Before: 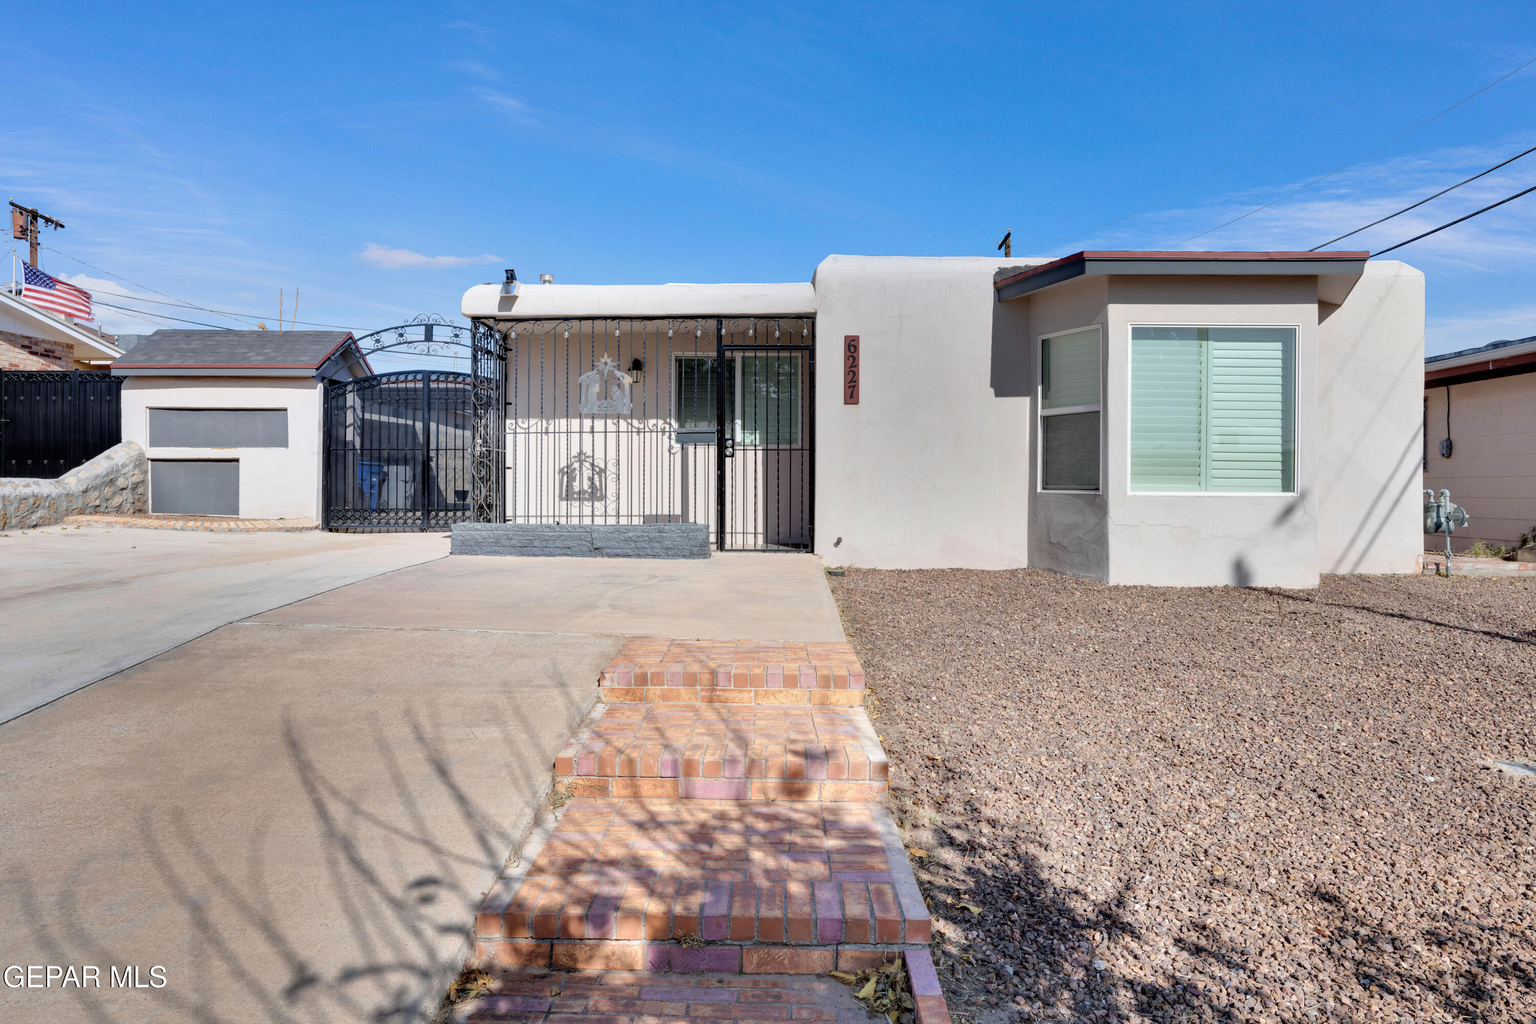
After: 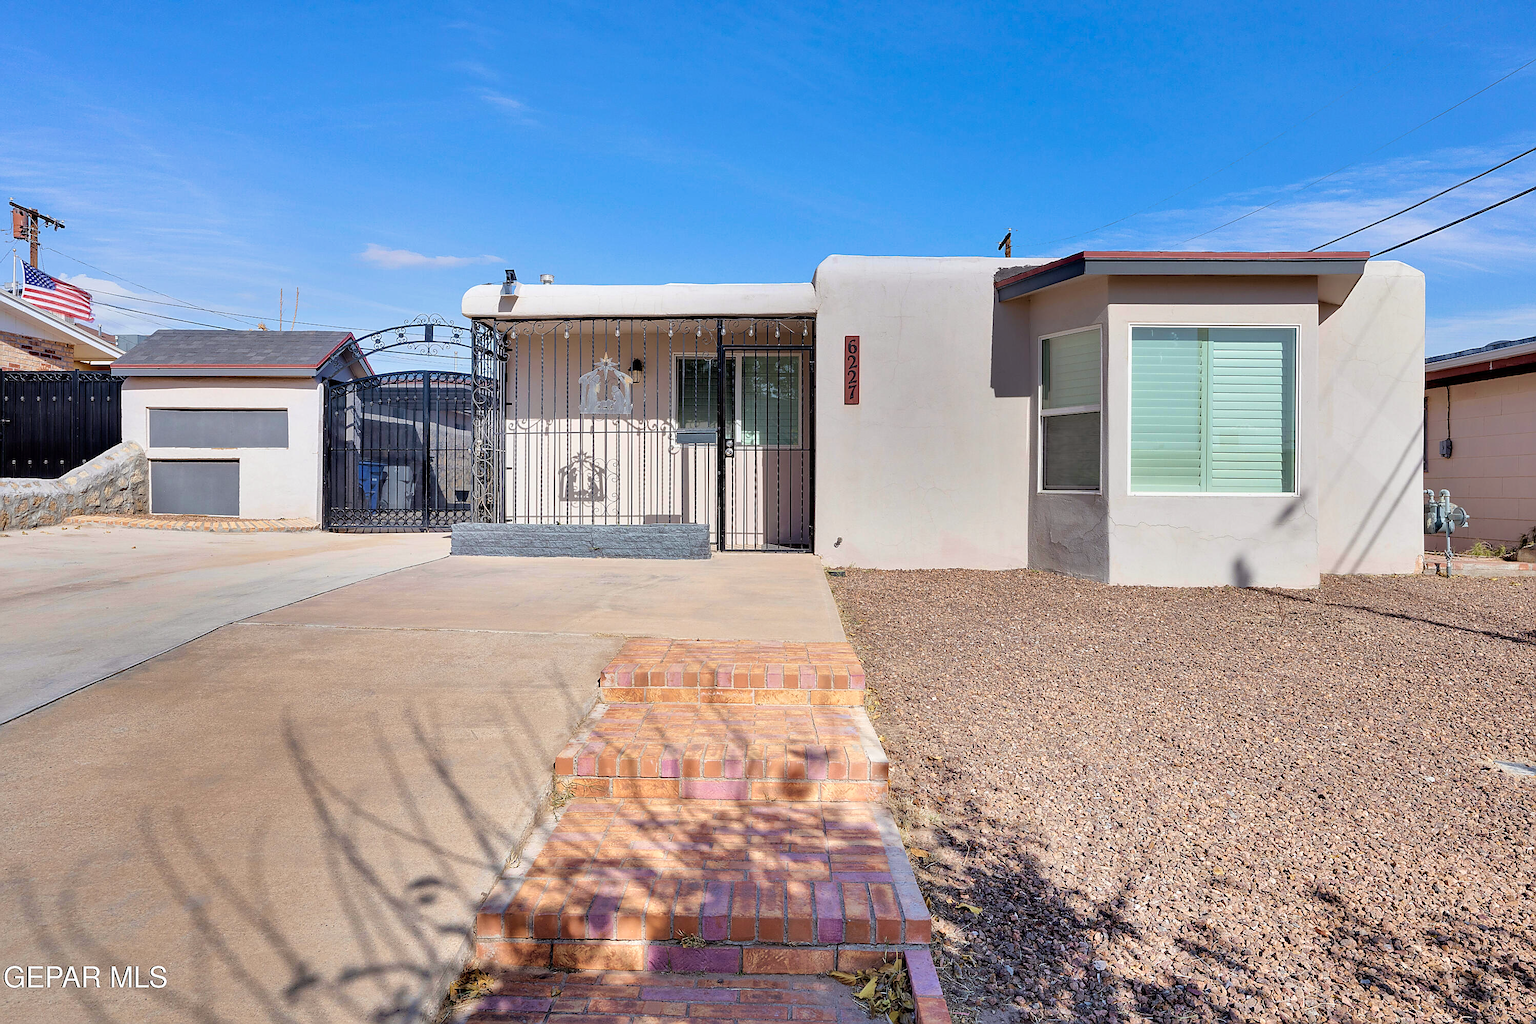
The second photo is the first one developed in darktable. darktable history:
velvia: on, module defaults
color balance rgb: power › luminance 1.16%, power › chroma 0.42%, power › hue 33.32°, linear chroma grading › global chroma 8.935%, perceptual saturation grading › global saturation 0.976%
sharpen: radius 1.355, amount 1.261, threshold 0.802
